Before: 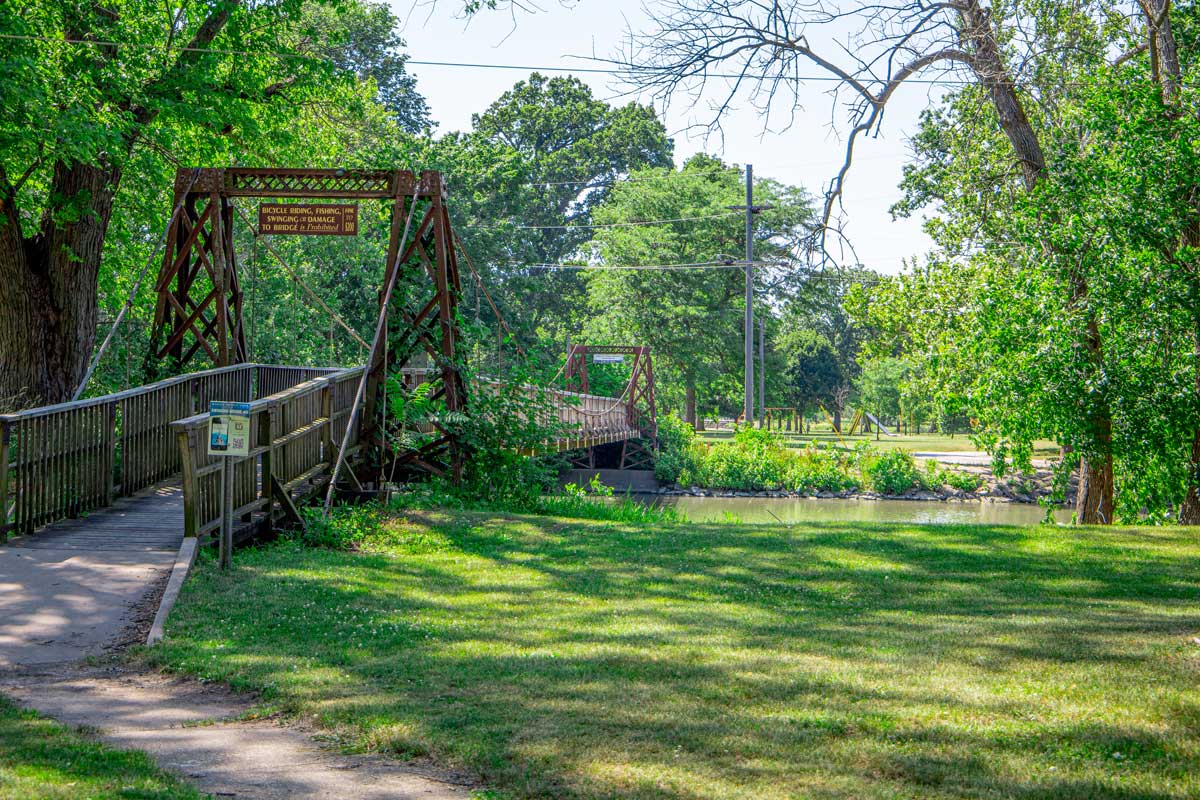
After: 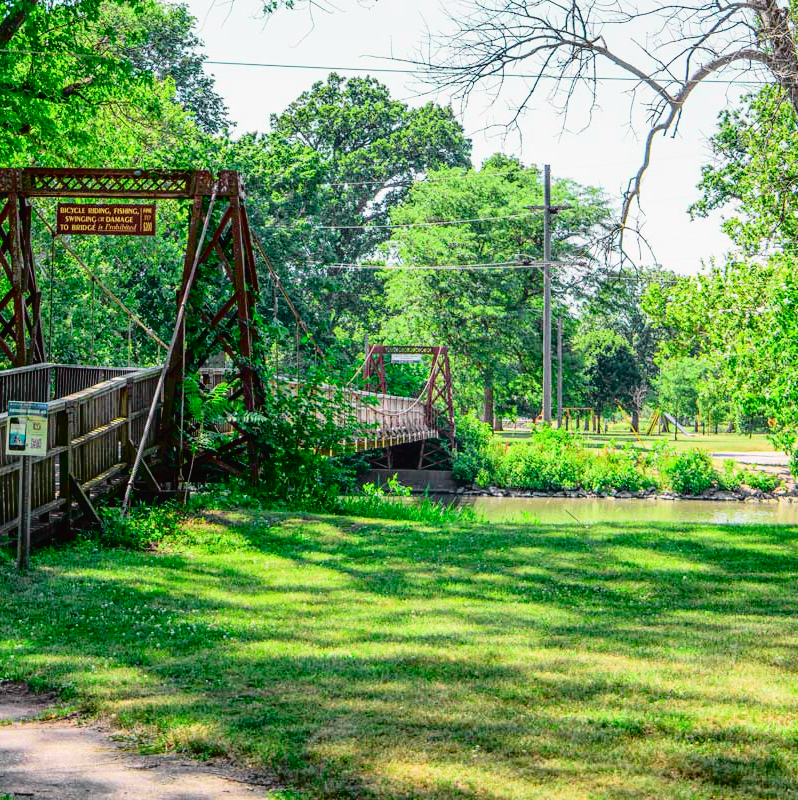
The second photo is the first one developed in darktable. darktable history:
tone curve: curves: ch0 [(0, 0.014) (0.17, 0.099) (0.392, 0.438) (0.725, 0.828) (0.872, 0.918) (1, 0.981)]; ch1 [(0, 0) (0.402, 0.36) (0.489, 0.491) (0.5, 0.503) (0.515, 0.52) (0.545, 0.572) (0.615, 0.662) (0.701, 0.725) (1, 1)]; ch2 [(0, 0) (0.42, 0.458) (0.485, 0.499) (0.503, 0.503) (0.531, 0.542) (0.561, 0.594) (0.644, 0.694) (0.717, 0.753) (1, 0.991)], color space Lab, independent channels
crop: left 16.899%, right 16.556%
